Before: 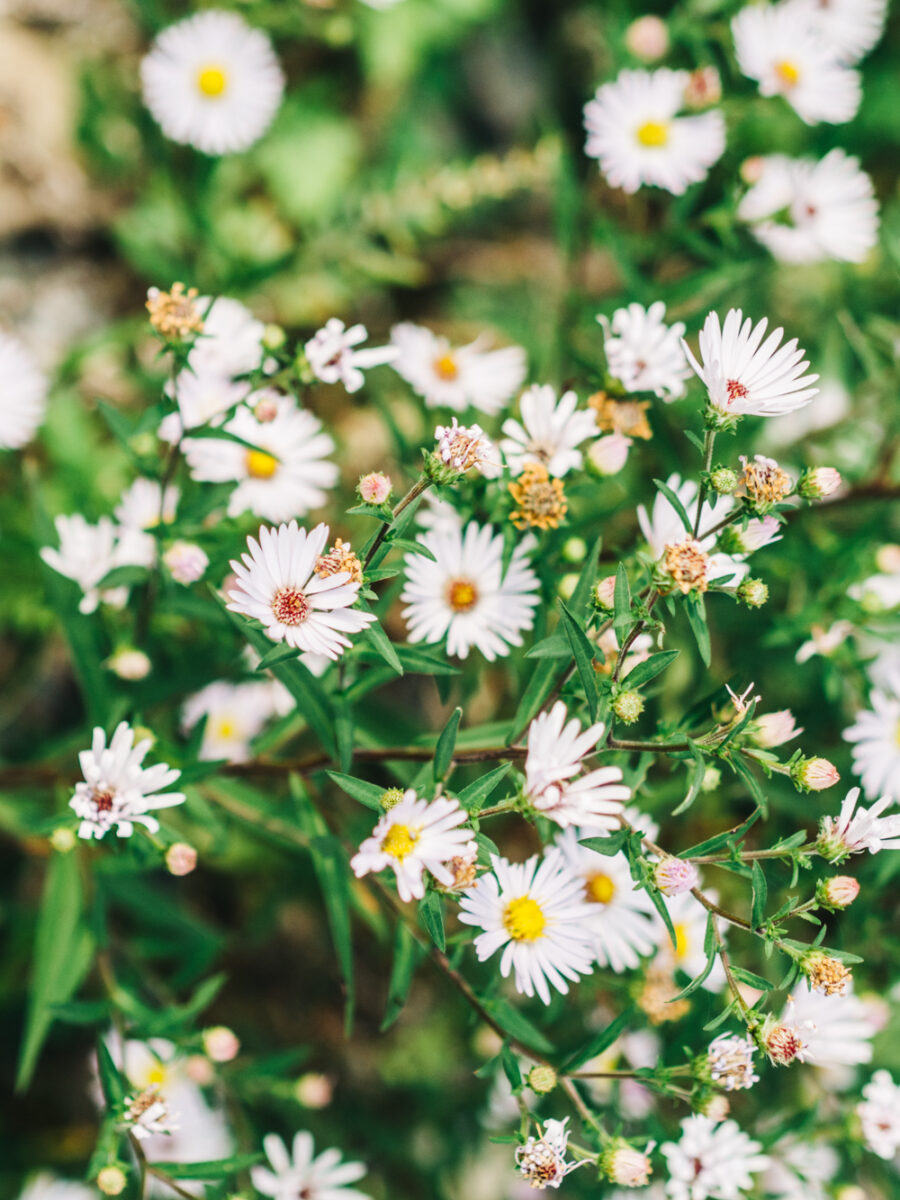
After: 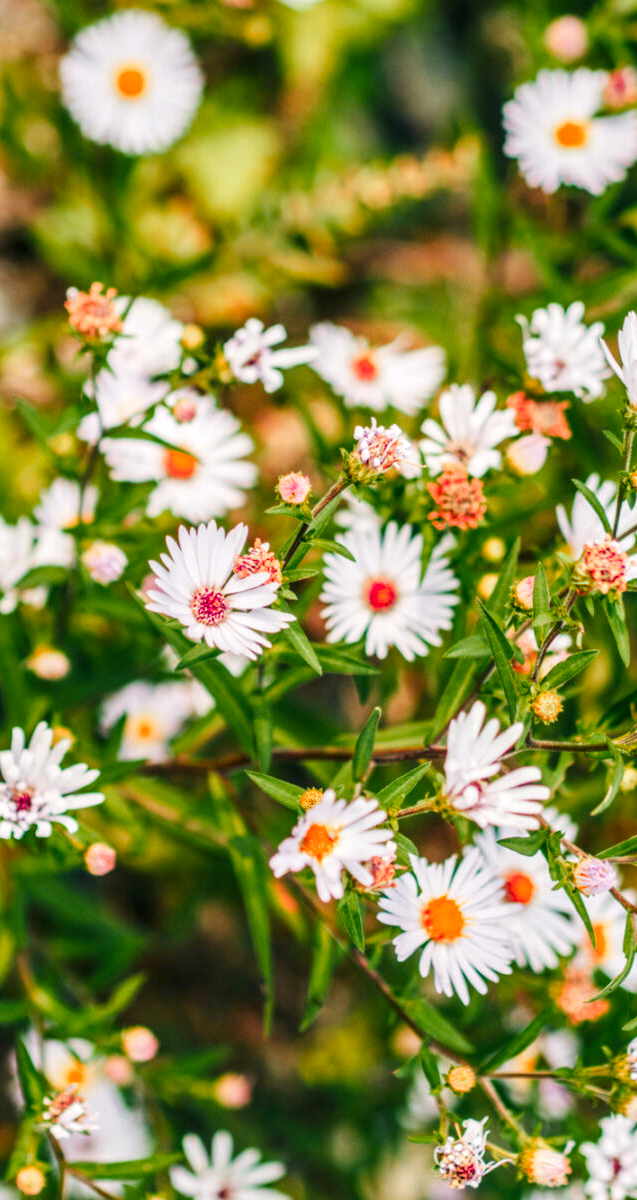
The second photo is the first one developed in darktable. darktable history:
color zones: curves: ch1 [(0.24, 0.634) (0.75, 0.5)]; ch2 [(0.253, 0.437) (0.745, 0.491)], mix 102.12%
local contrast: on, module defaults
rotate and perspective: automatic cropping original format, crop left 0, crop top 0
crop and rotate: left 9.061%, right 20.142%
